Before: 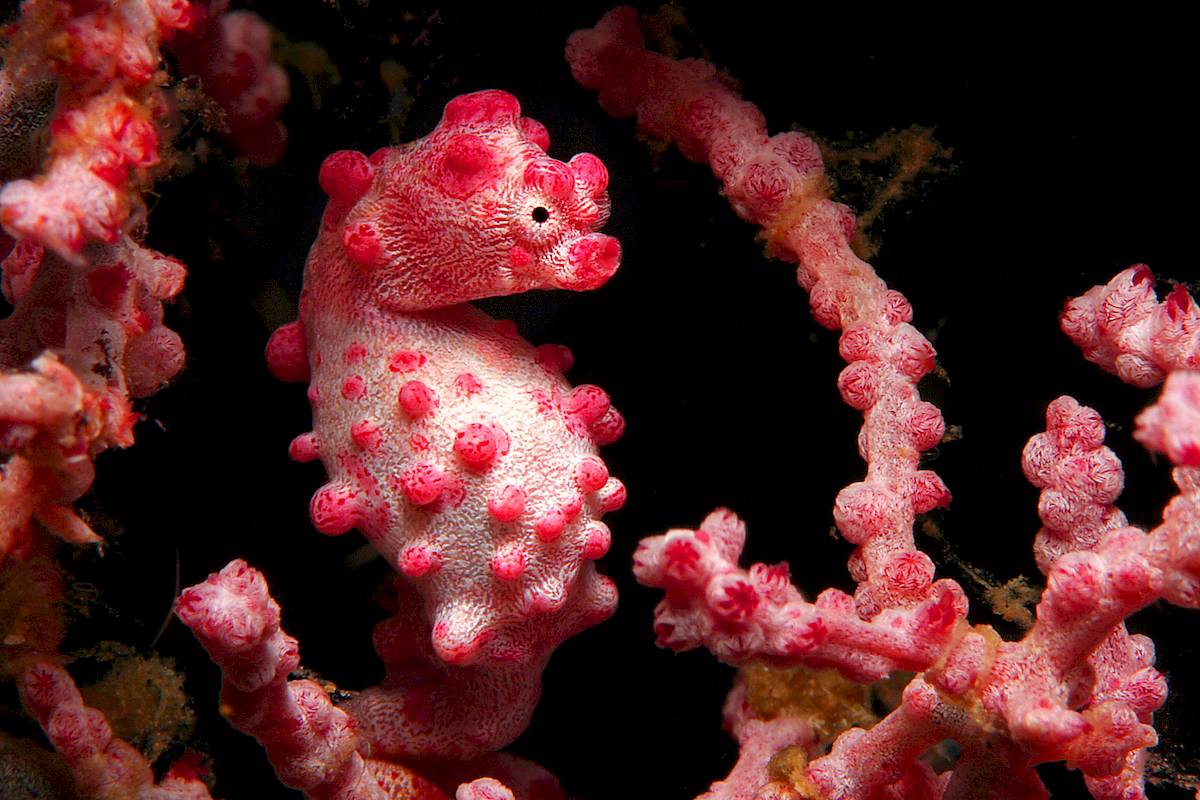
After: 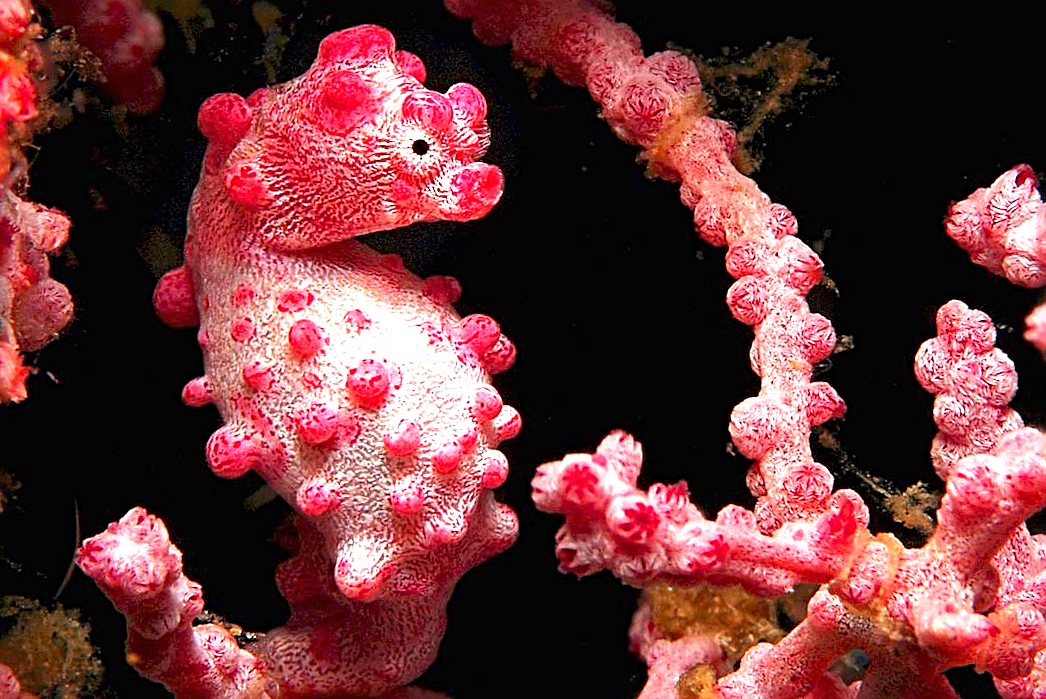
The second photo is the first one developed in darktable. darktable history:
sharpen: radius 3.049, amount 0.768
crop and rotate: angle 3.04°, left 5.996%, top 5.719%
exposure: black level correction 0, exposure 1.001 EV, compensate highlight preservation false
